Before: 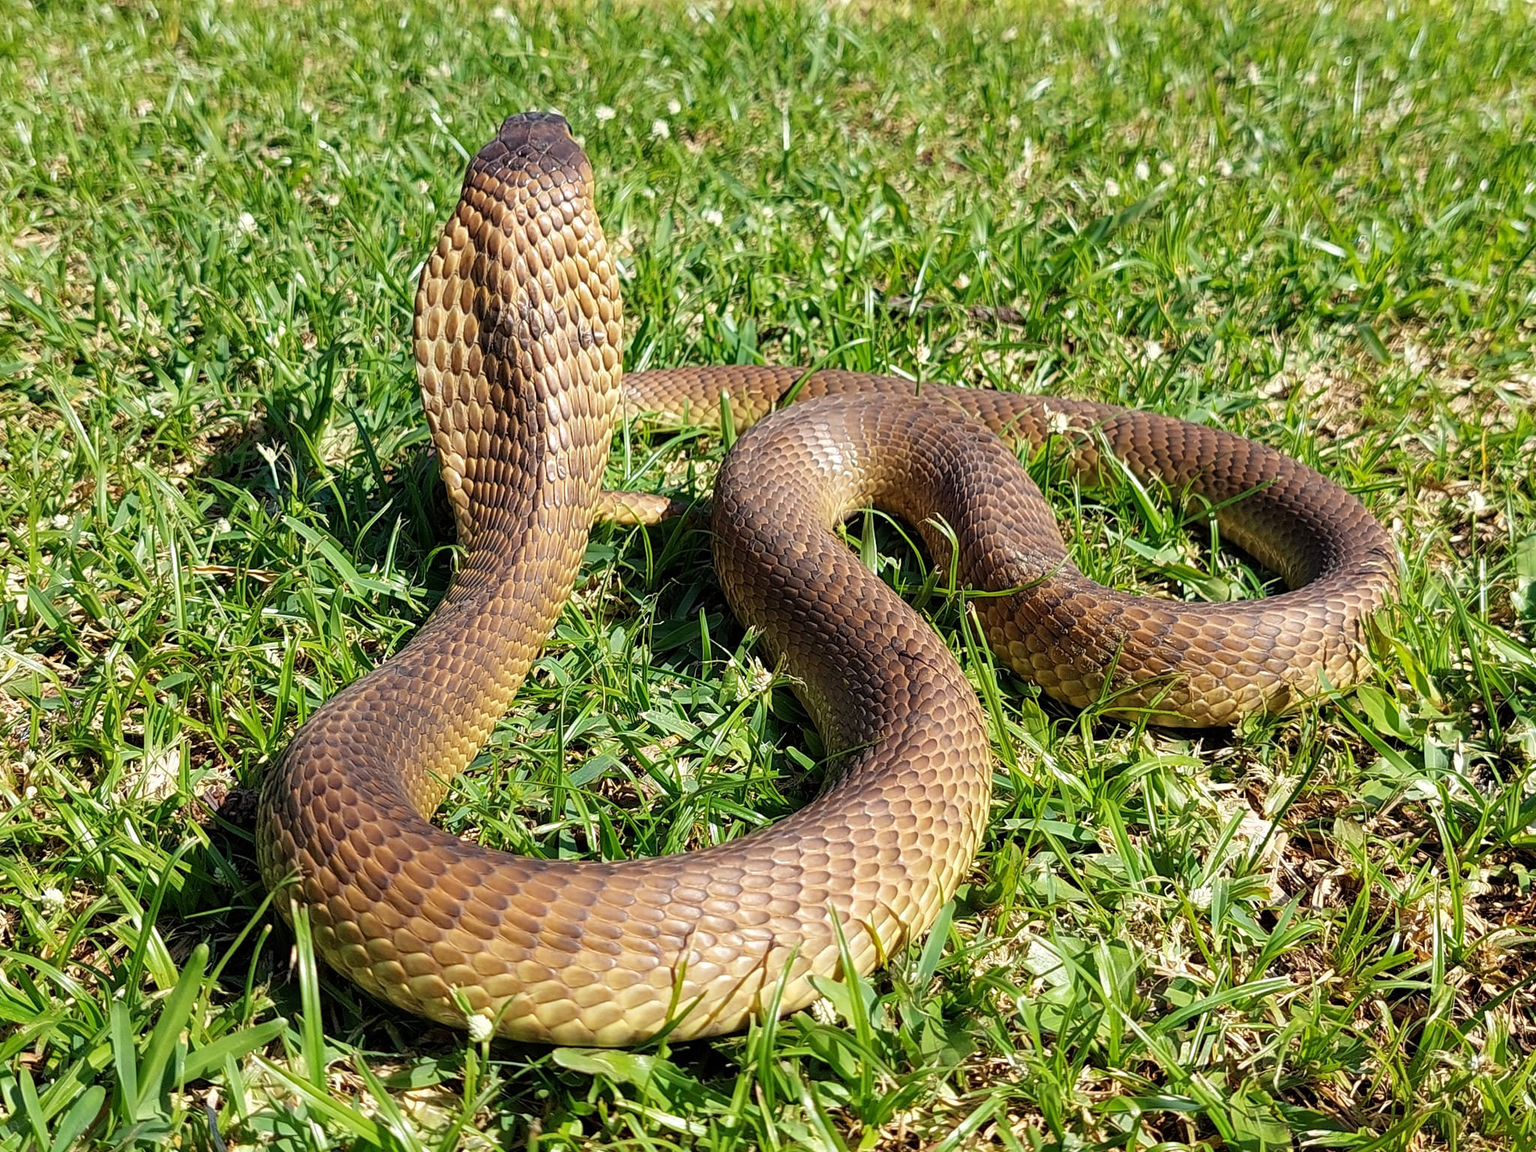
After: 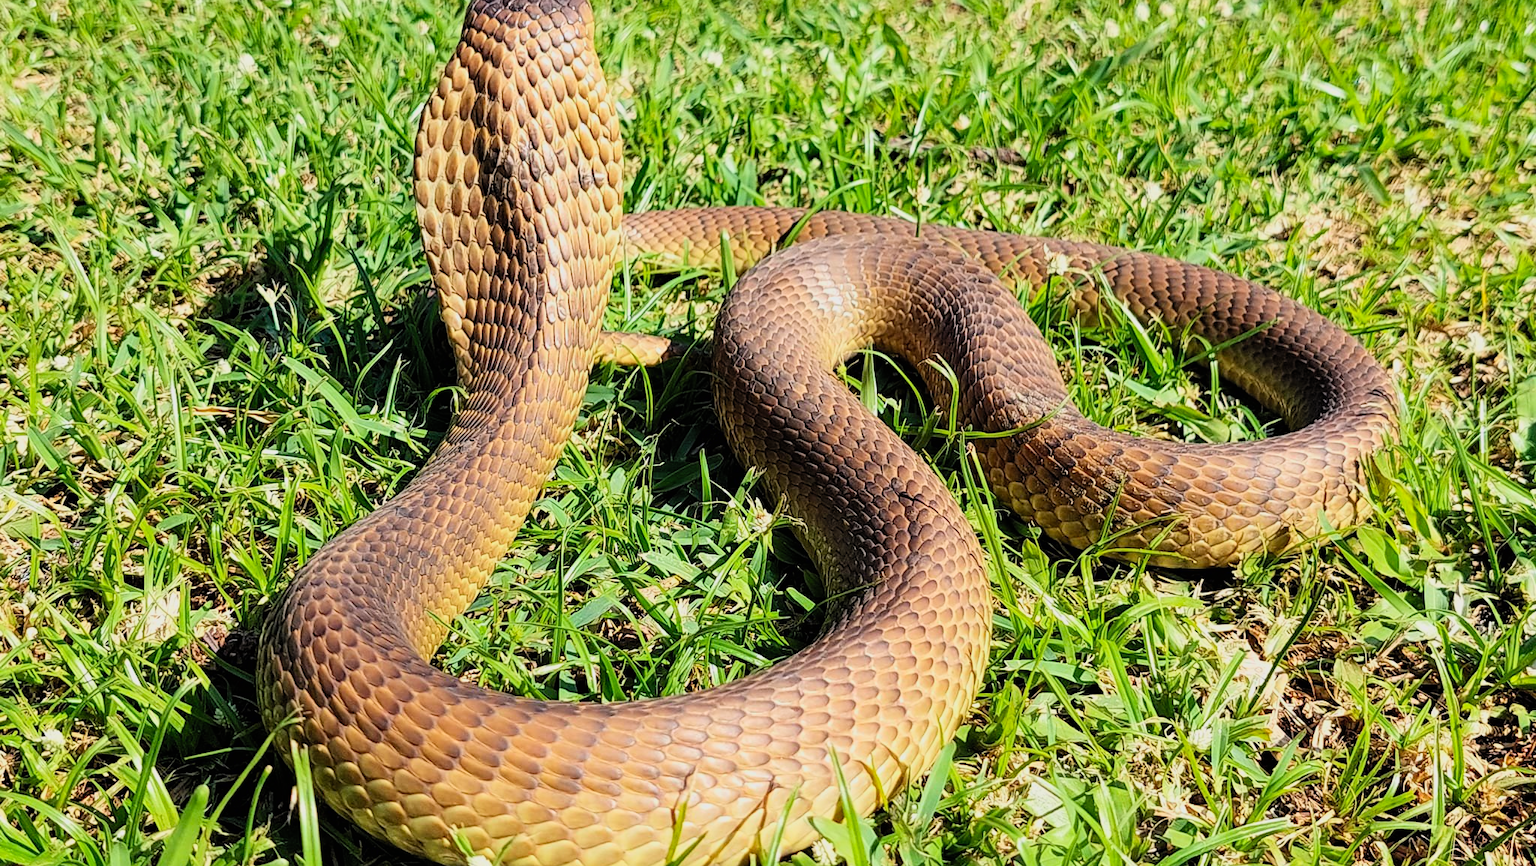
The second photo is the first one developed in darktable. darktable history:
filmic rgb: black relative exposure -7.65 EV, white relative exposure 4.56 EV, hardness 3.61, color science v6 (2022)
contrast brightness saturation: contrast 0.201, brightness 0.158, saturation 0.227
crop: top 13.808%, bottom 10.988%
